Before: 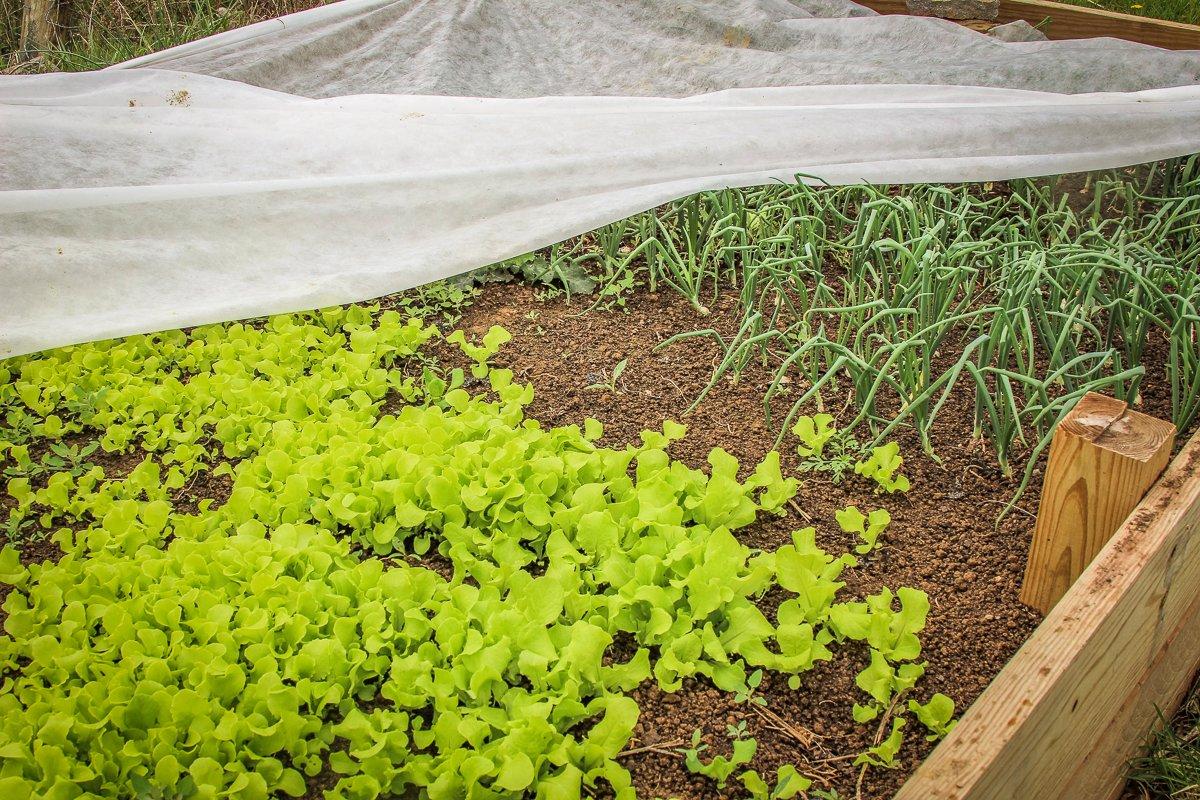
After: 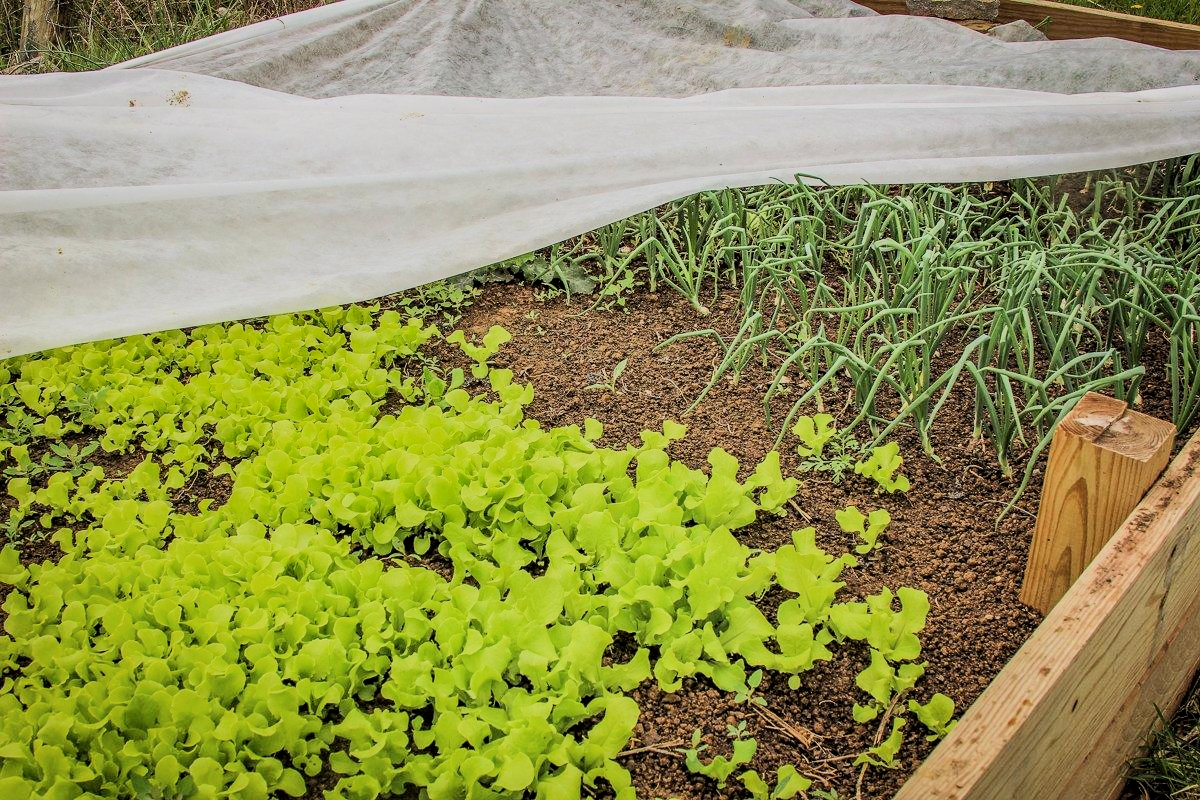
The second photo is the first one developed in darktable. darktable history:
shadows and highlights: radius 173.48, shadows 27.14, white point adjustment 3.27, highlights -68.02, soften with gaussian
filmic rgb: middle gray luminance 29.02%, black relative exposure -10.33 EV, white relative exposure 5.5 EV, target black luminance 0%, hardness 3.91, latitude 1.58%, contrast 1.123, highlights saturation mix 3.55%, shadows ↔ highlights balance 15.52%, color science v6 (2022), iterations of high-quality reconstruction 0
